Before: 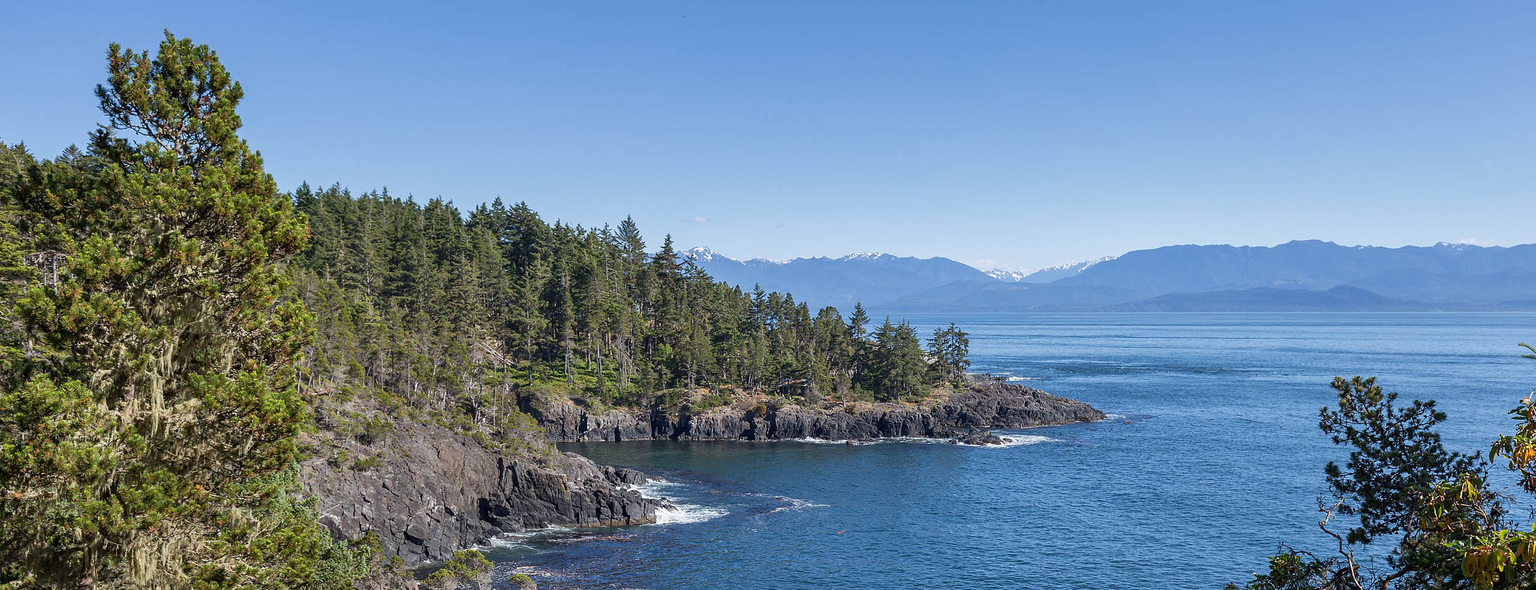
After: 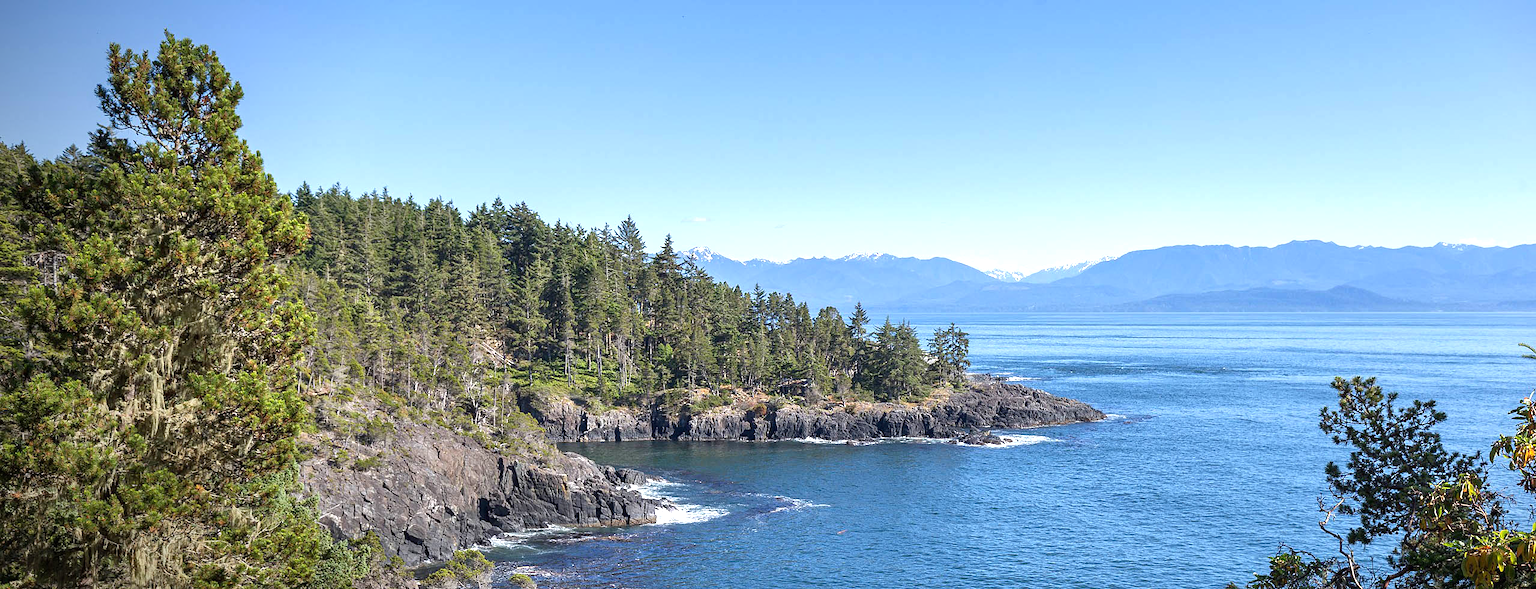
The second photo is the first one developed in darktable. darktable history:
exposure: exposure 0.76 EV, compensate highlight preservation false
vignetting: fall-off start 79.42%, brightness -0.568, saturation 0.001, center (0.217, -0.228), width/height ratio 1.326
